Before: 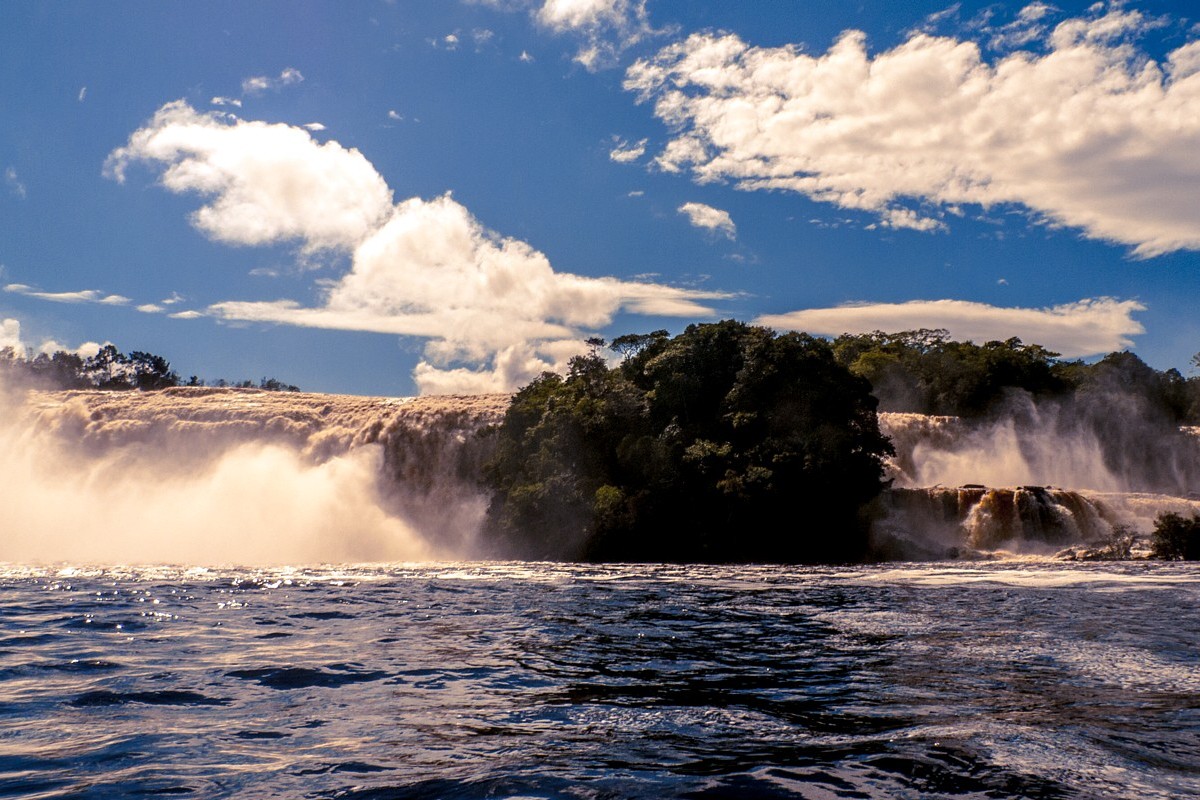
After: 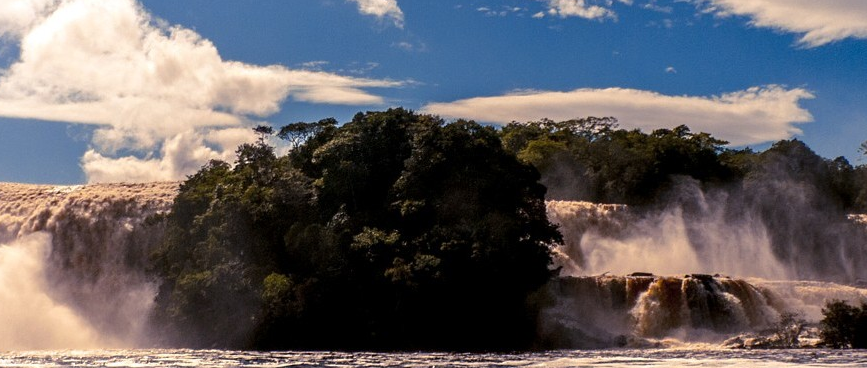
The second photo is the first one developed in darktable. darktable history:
crop and rotate: left 27.727%, top 26.697%, bottom 27.257%
